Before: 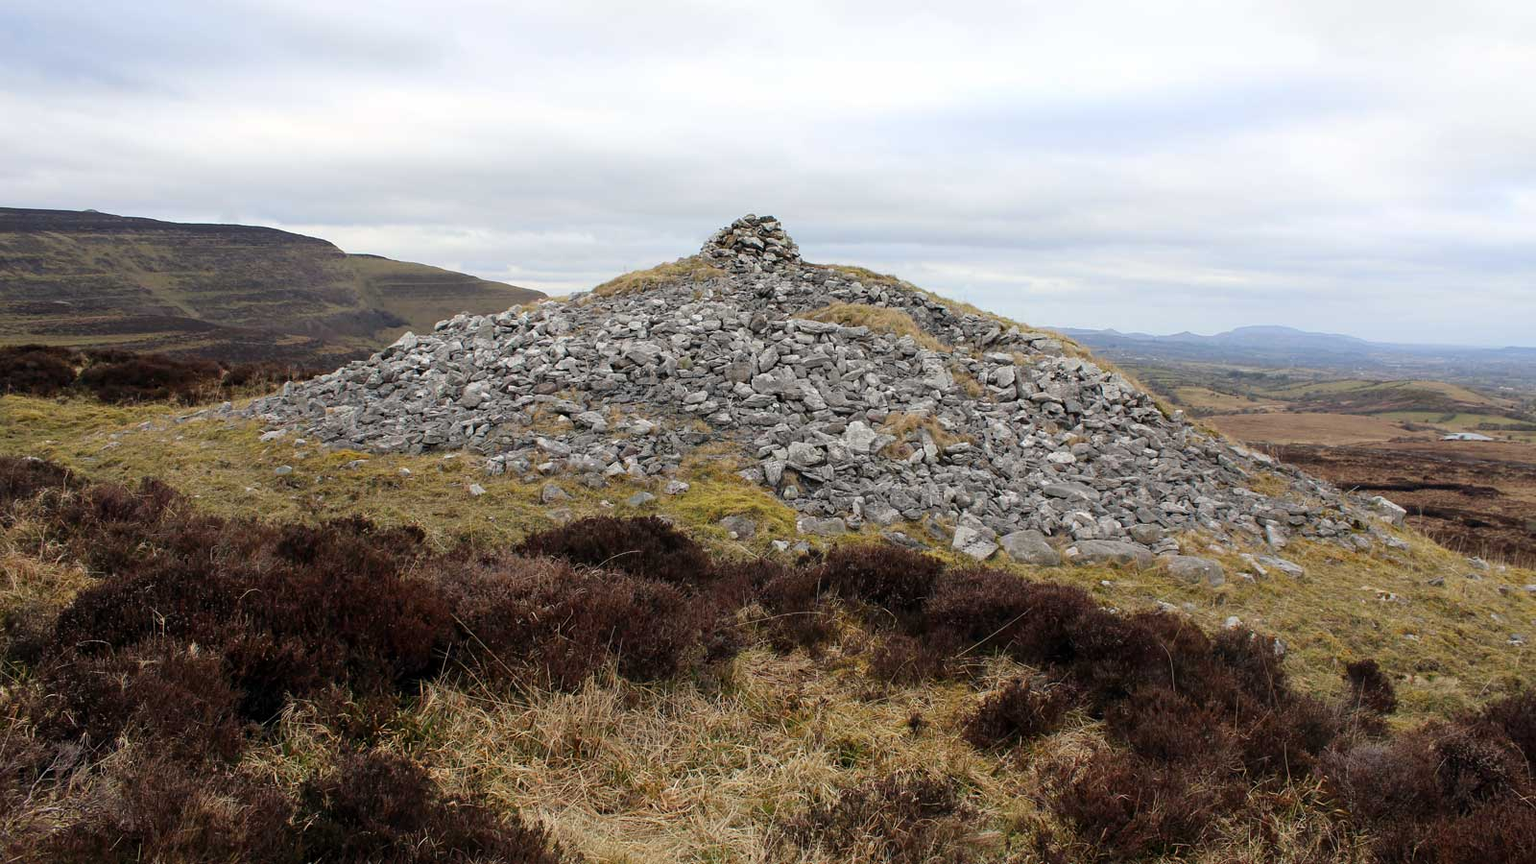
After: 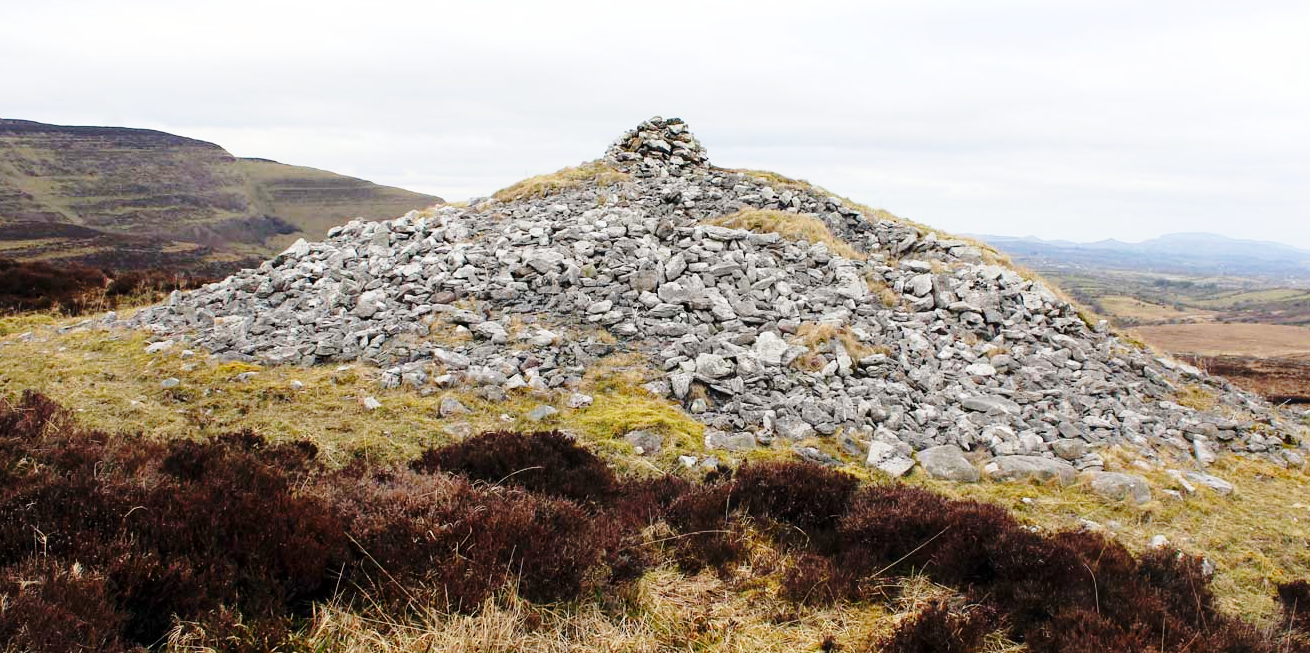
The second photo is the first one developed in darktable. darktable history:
base curve: curves: ch0 [(0, 0) (0.028, 0.03) (0.121, 0.232) (0.46, 0.748) (0.859, 0.968) (1, 1)], preserve colors none
crop: left 7.822%, top 11.976%, right 10.282%, bottom 15.439%
